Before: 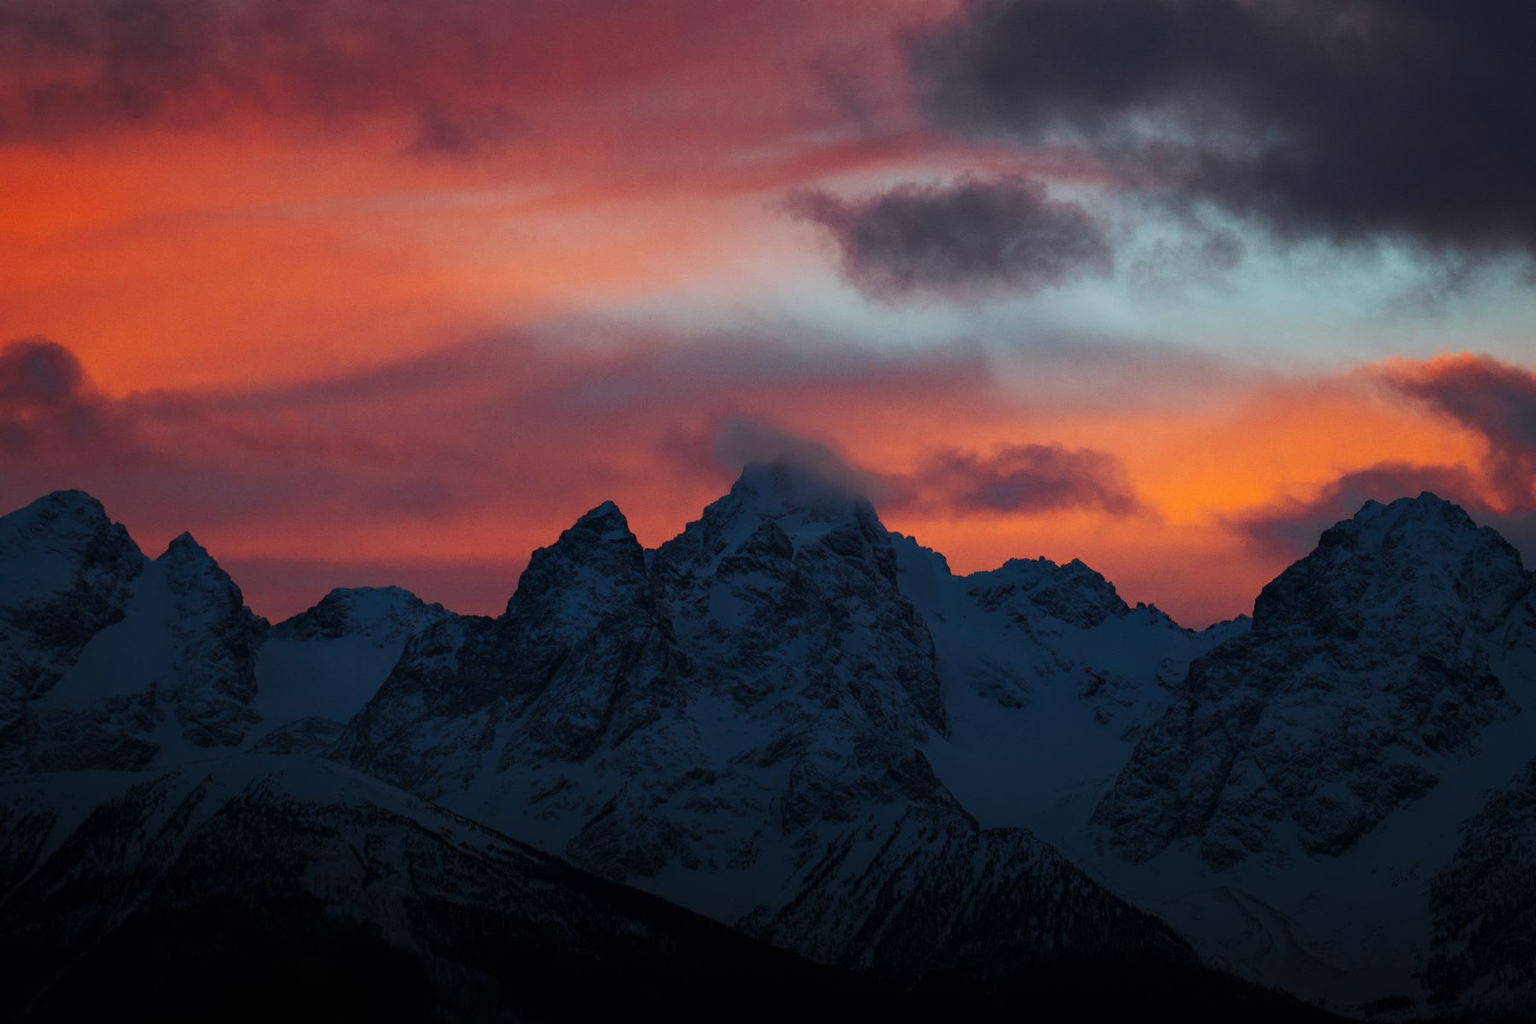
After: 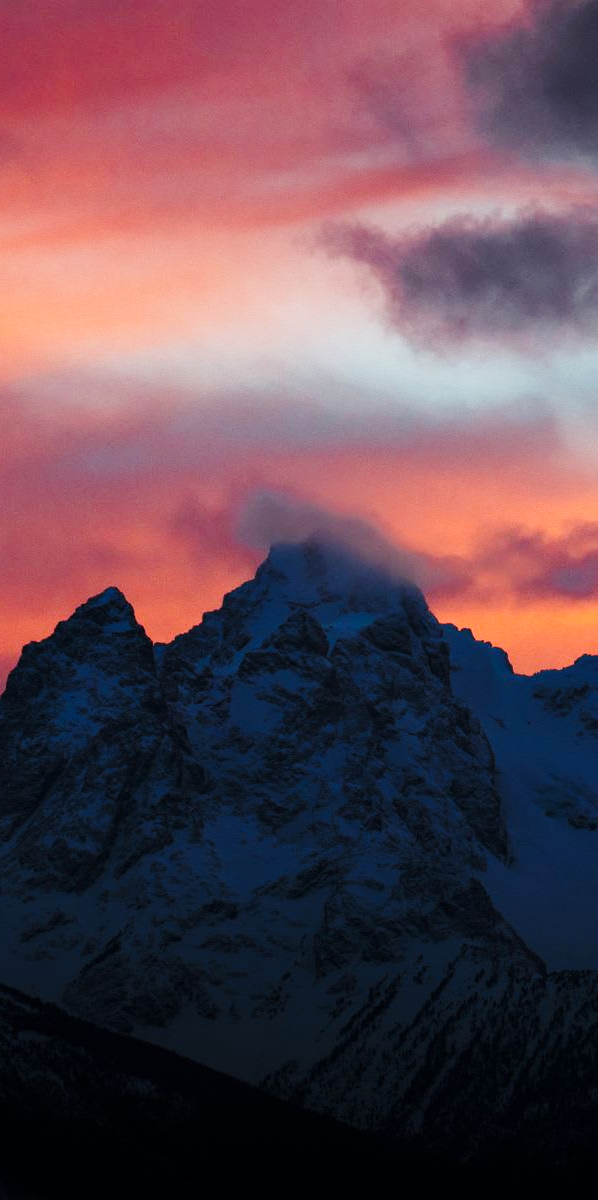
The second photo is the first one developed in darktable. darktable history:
crop: left 33.404%, right 33.326%
base curve: curves: ch0 [(0, 0) (0.028, 0.03) (0.121, 0.232) (0.46, 0.748) (0.859, 0.968) (1, 1)], preserve colors none
